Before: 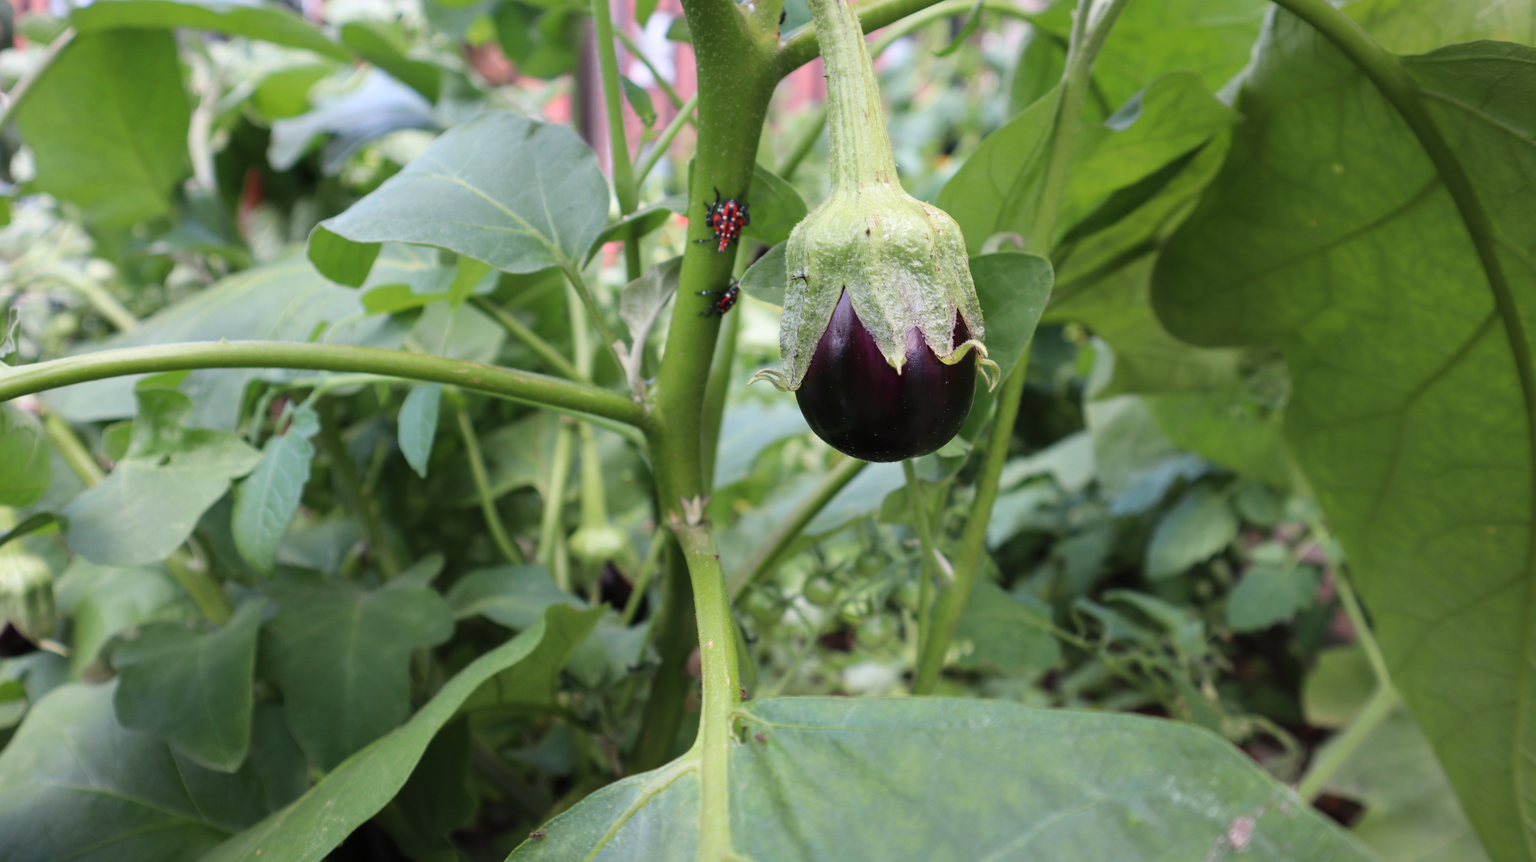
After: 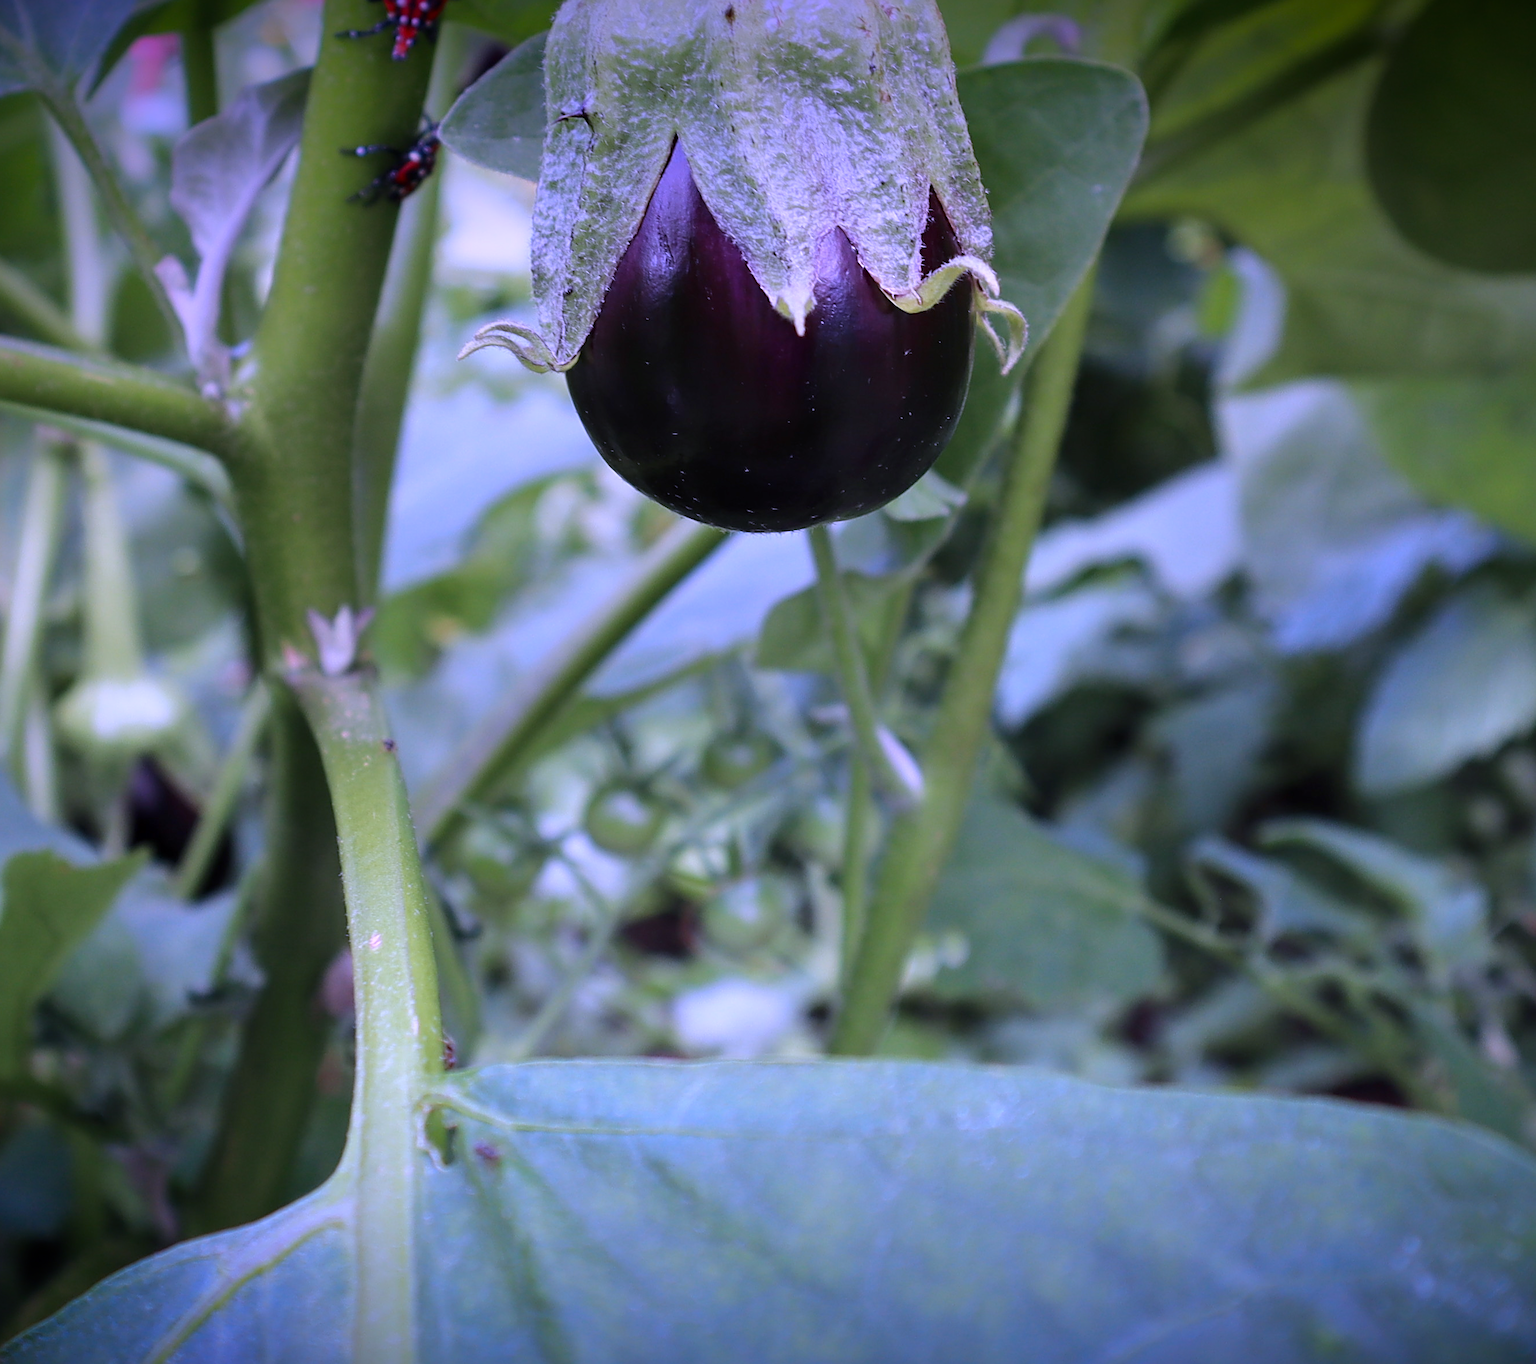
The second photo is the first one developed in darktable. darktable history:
contrast equalizer: octaves 7, y [[0.515 ×6], [0.507 ×6], [0.425 ×6], [0 ×6], [0 ×6]]
contrast brightness saturation: saturation -0.05
vignetting: fall-off start 98.29%, fall-off radius 100%, brightness -1, saturation 0.5, width/height ratio 1.428
crop: left 35.432%, top 26.233%, right 20.145%, bottom 3.432%
sharpen: on, module defaults
graduated density: density 0.38 EV, hardness 21%, rotation -6.11°, saturation 32%
white balance: red 0.98, blue 1.61
